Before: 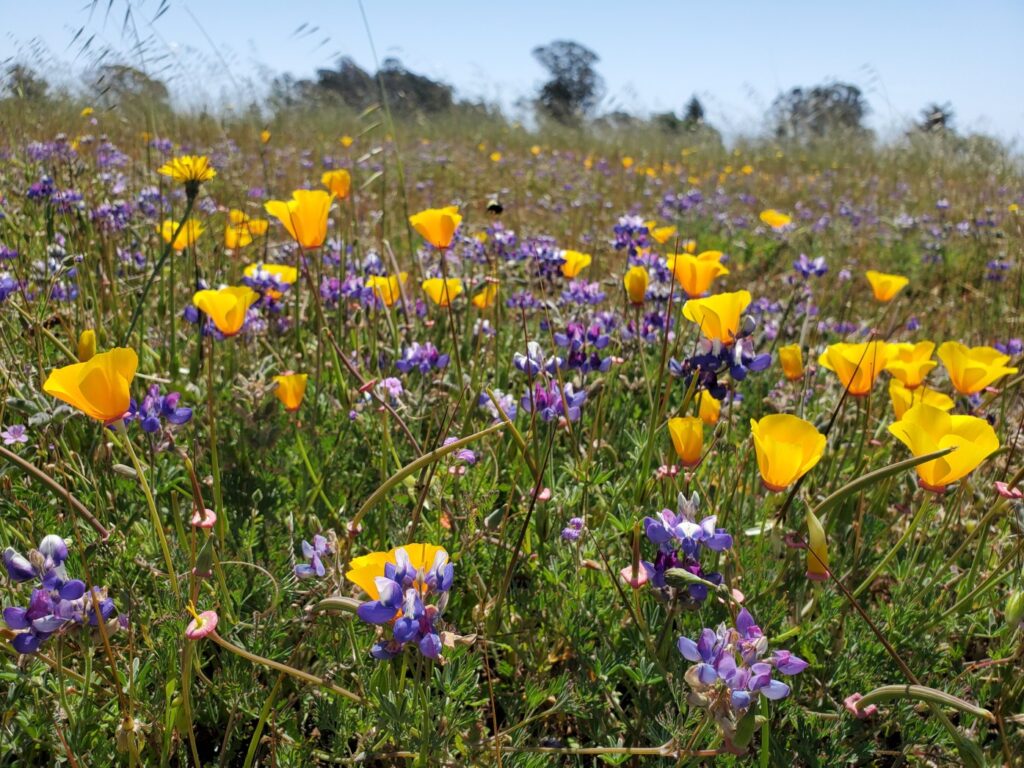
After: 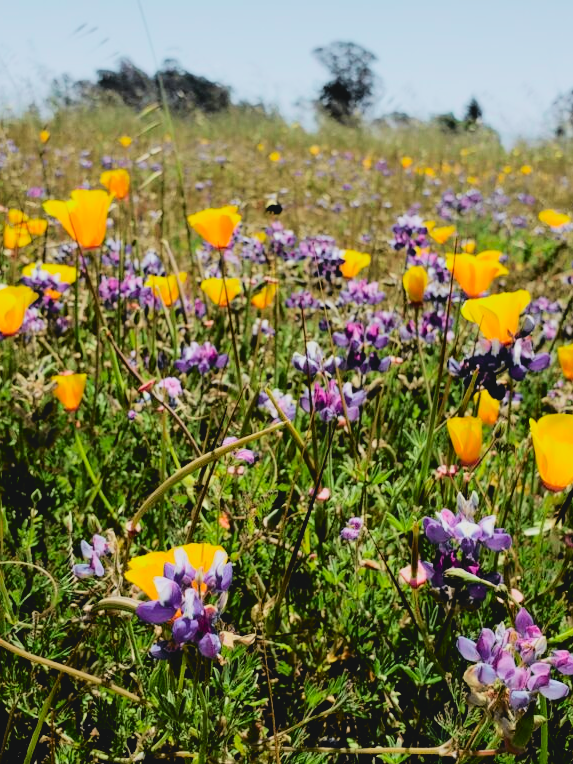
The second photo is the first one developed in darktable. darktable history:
crop: left 21.674%, right 22.086%
contrast brightness saturation: contrast -0.15, brightness 0.05, saturation -0.12
filmic rgb: black relative exposure -4.14 EV, white relative exposure 5.1 EV, hardness 2.11, contrast 1.165
tone curve: curves: ch0 [(0, 0.023) (0.132, 0.075) (0.251, 0.186) (0.441, 0.476) (0.662, 0.757) (0.849, 0.927) (1, 0.99)]; ch1 [(0, 0) (0.447, 0.411) (0.483, 0.469) (0.498, 0.496) (0.518, 0.514) (0.561, 0.59) (0.606, 0.659) (0.657, 0.725) (0.869, 0.916) (1, 1)]; ch2 [(0, 0) (0.307, 0.315) (0.425, 0.438) (0.483, 0.477) (0.503, 0.503) (0.526, 0.553) (0.552, 0.601) (0.615, 0.669) (0.703, 0.797) (0.985, 0.966)], color space Lab, independent channels
